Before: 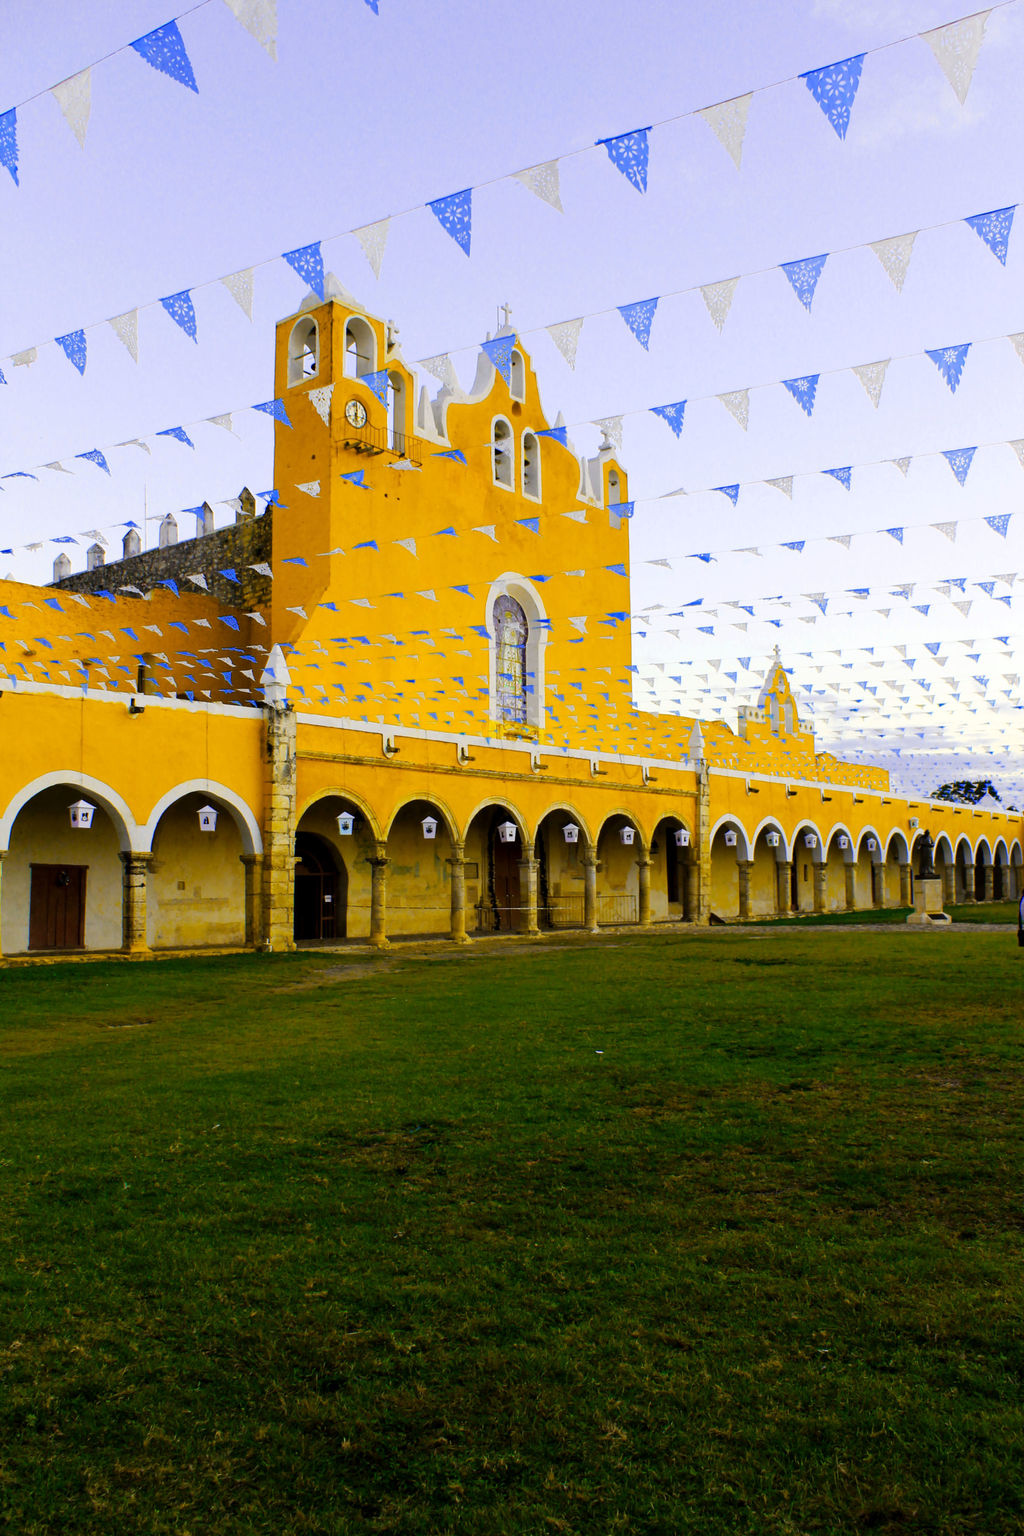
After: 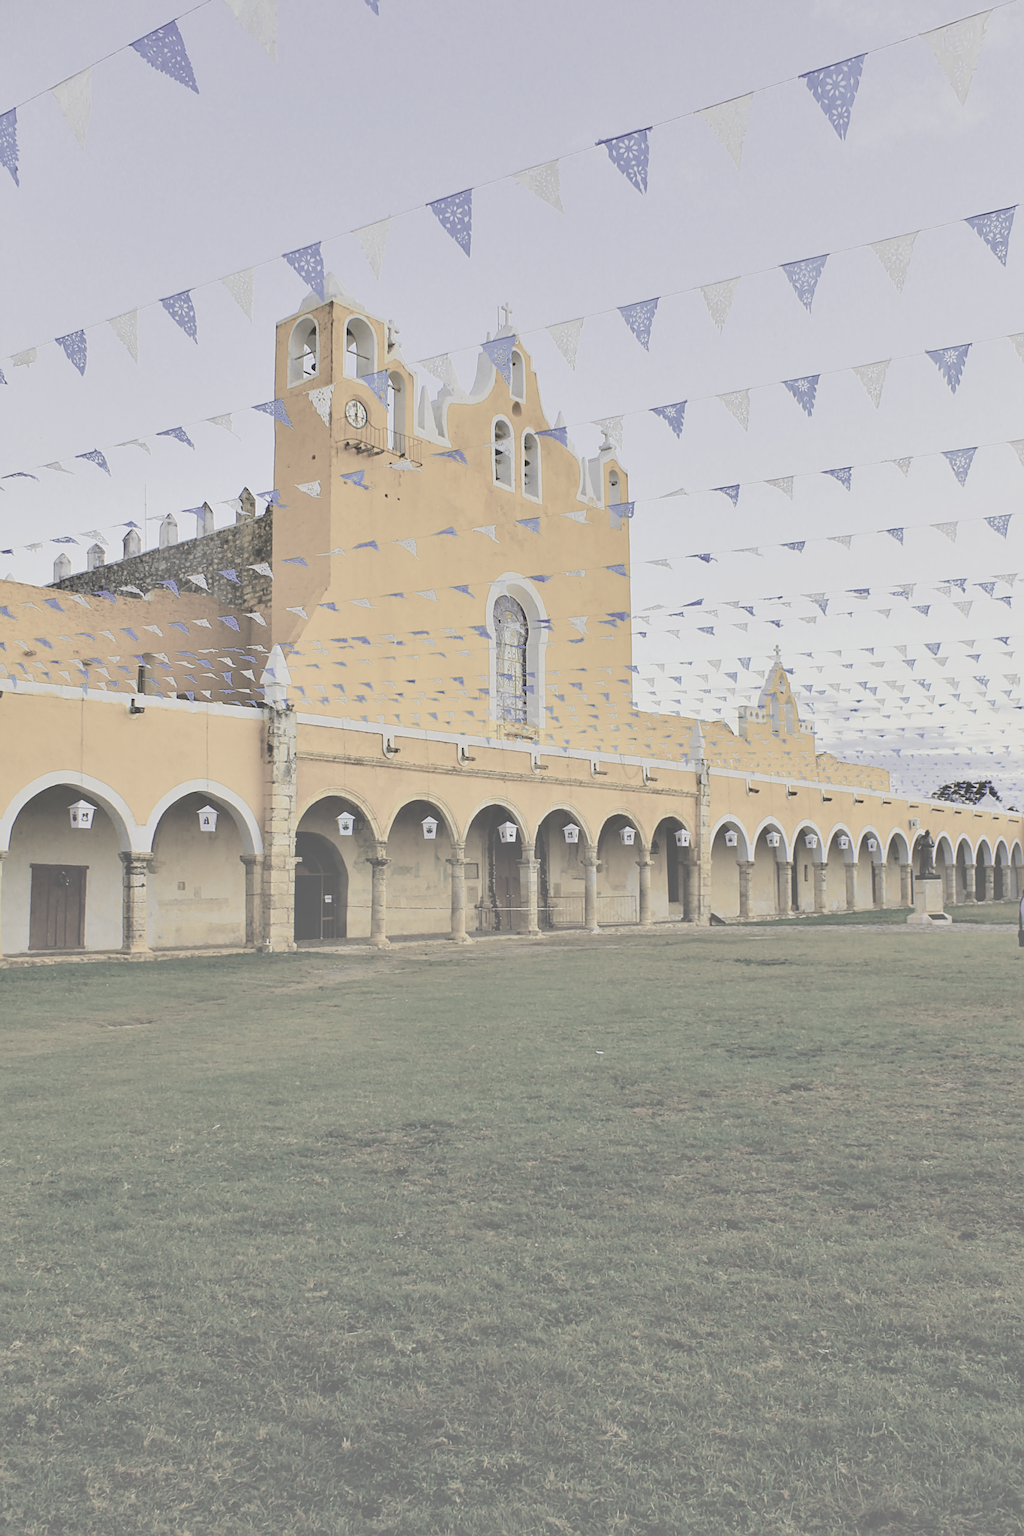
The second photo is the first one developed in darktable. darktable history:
shadows and highlights: shadows 40, highlights -54, highlights color adjustment 46%, low approximation 0.01, soften with gaussian
sharpen: on, module defaults
contrast brightness saturation: contrast -0.32, brightness 0.75, saturation -0.78
